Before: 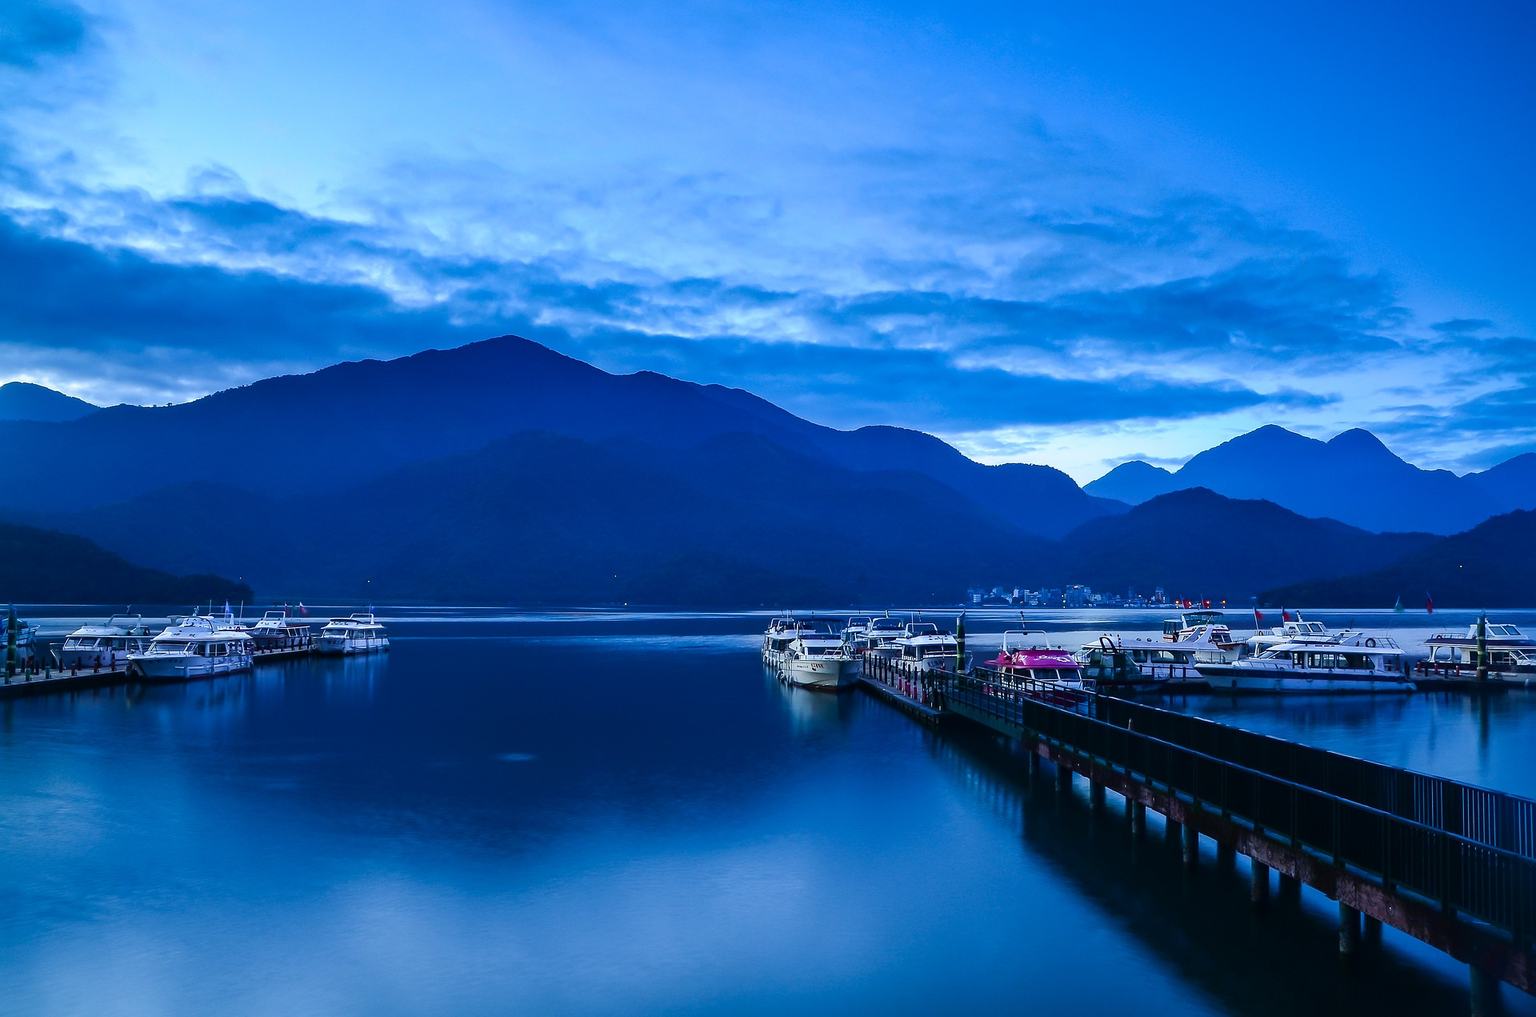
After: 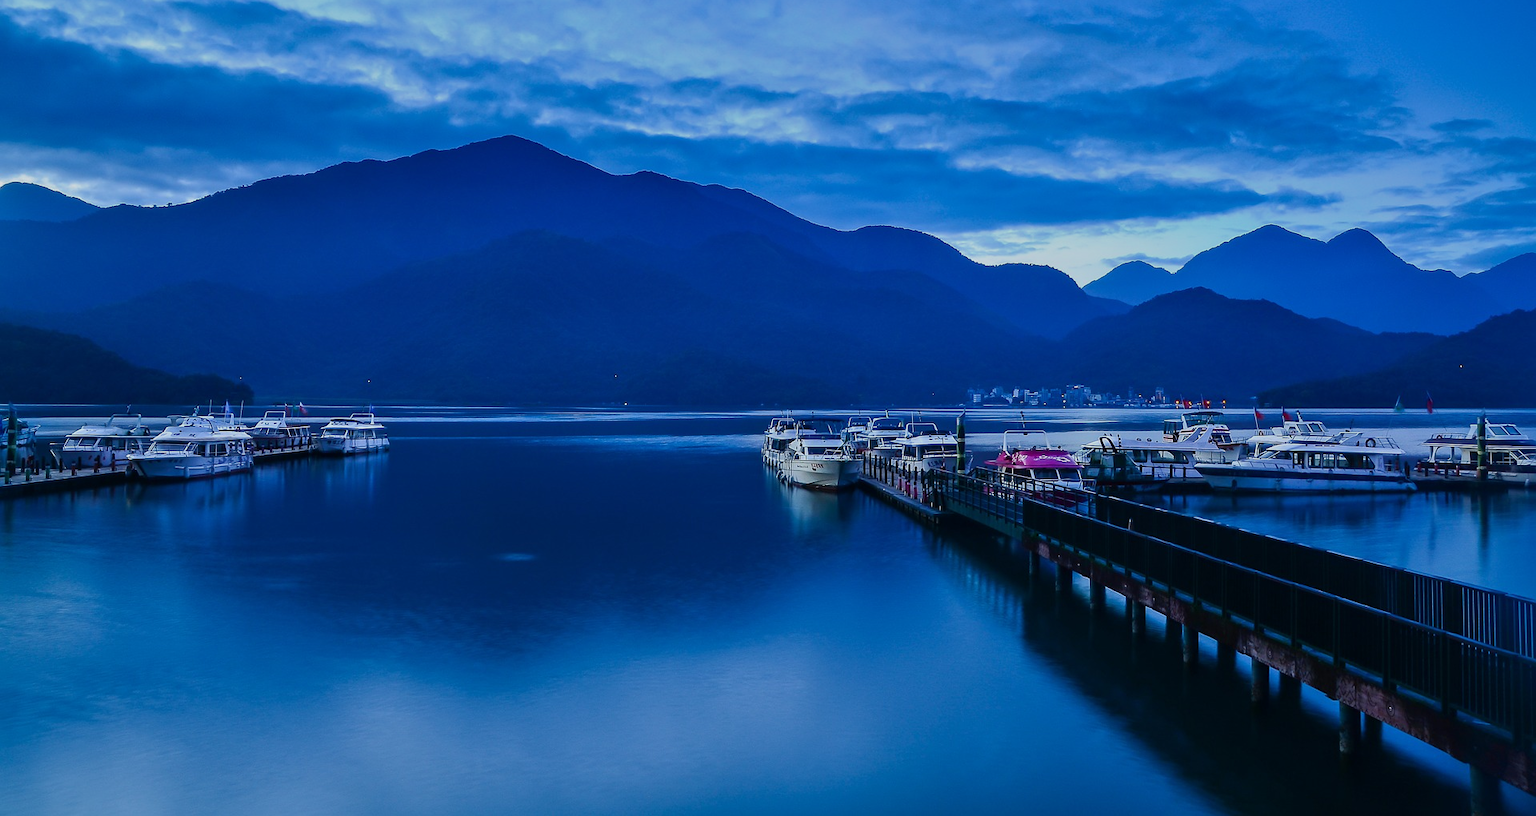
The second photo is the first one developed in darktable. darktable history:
crop and rotate: top 19.681%
tone equalizer: -8 EV -0.002 EV, -7 EV 0.005 EV, -6 EV -0.031 EV, -5 EV 0.015 EV, -4 EV -0.022 EV, -3 EV 0.019 EV, -2 EV -0.058 EV, -1 EV -0.304 EV, +0 EV -0.597 EV
